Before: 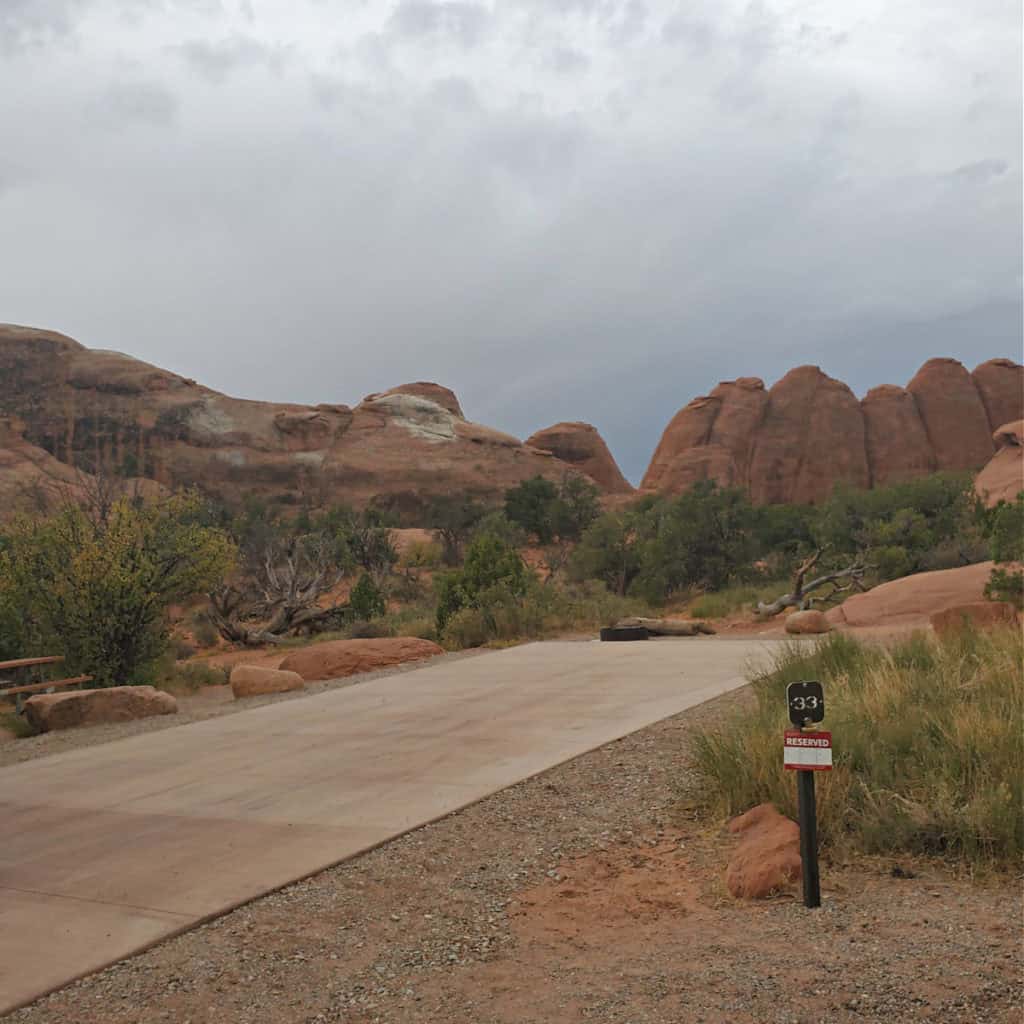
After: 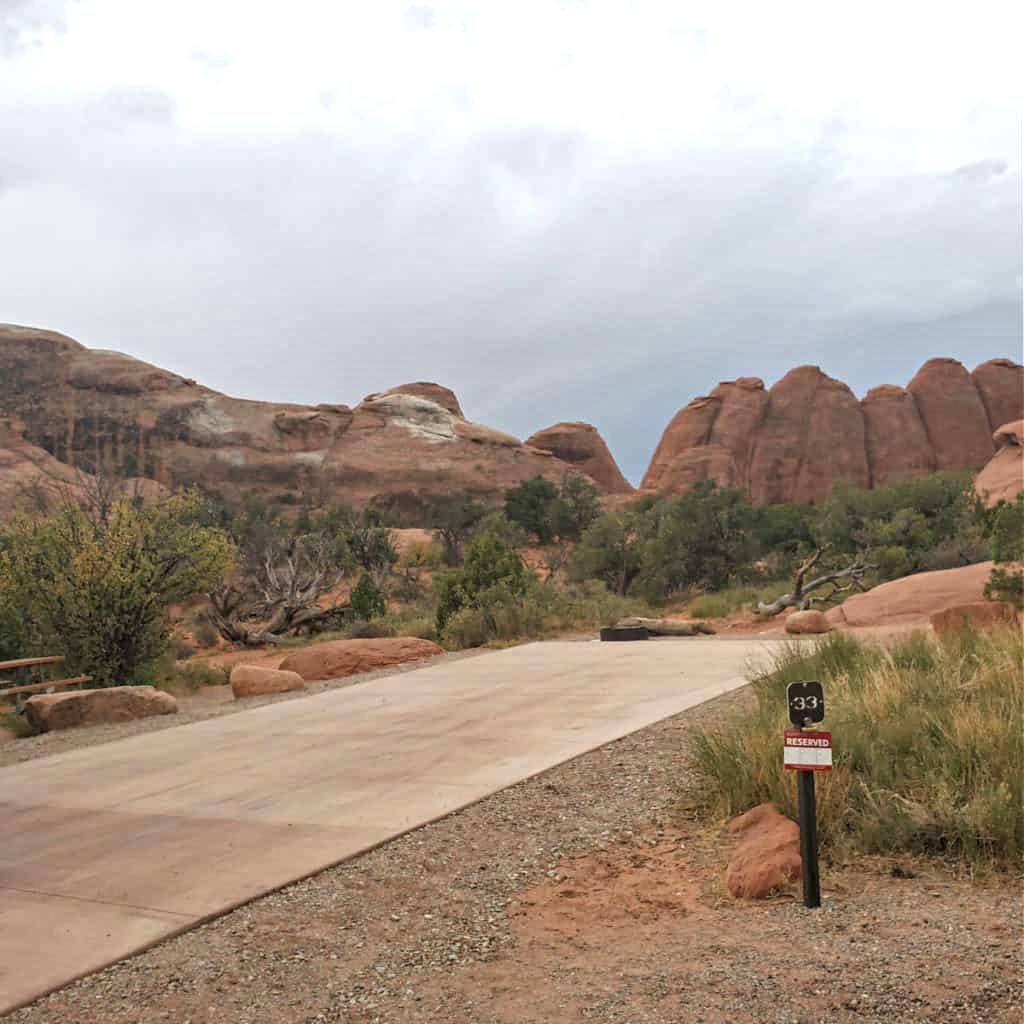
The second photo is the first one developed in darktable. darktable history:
local contrast: detail 130%
tone equalizer: on, module defaults
exposure: exposure 0.6 EV, compensate highlight preservation false
